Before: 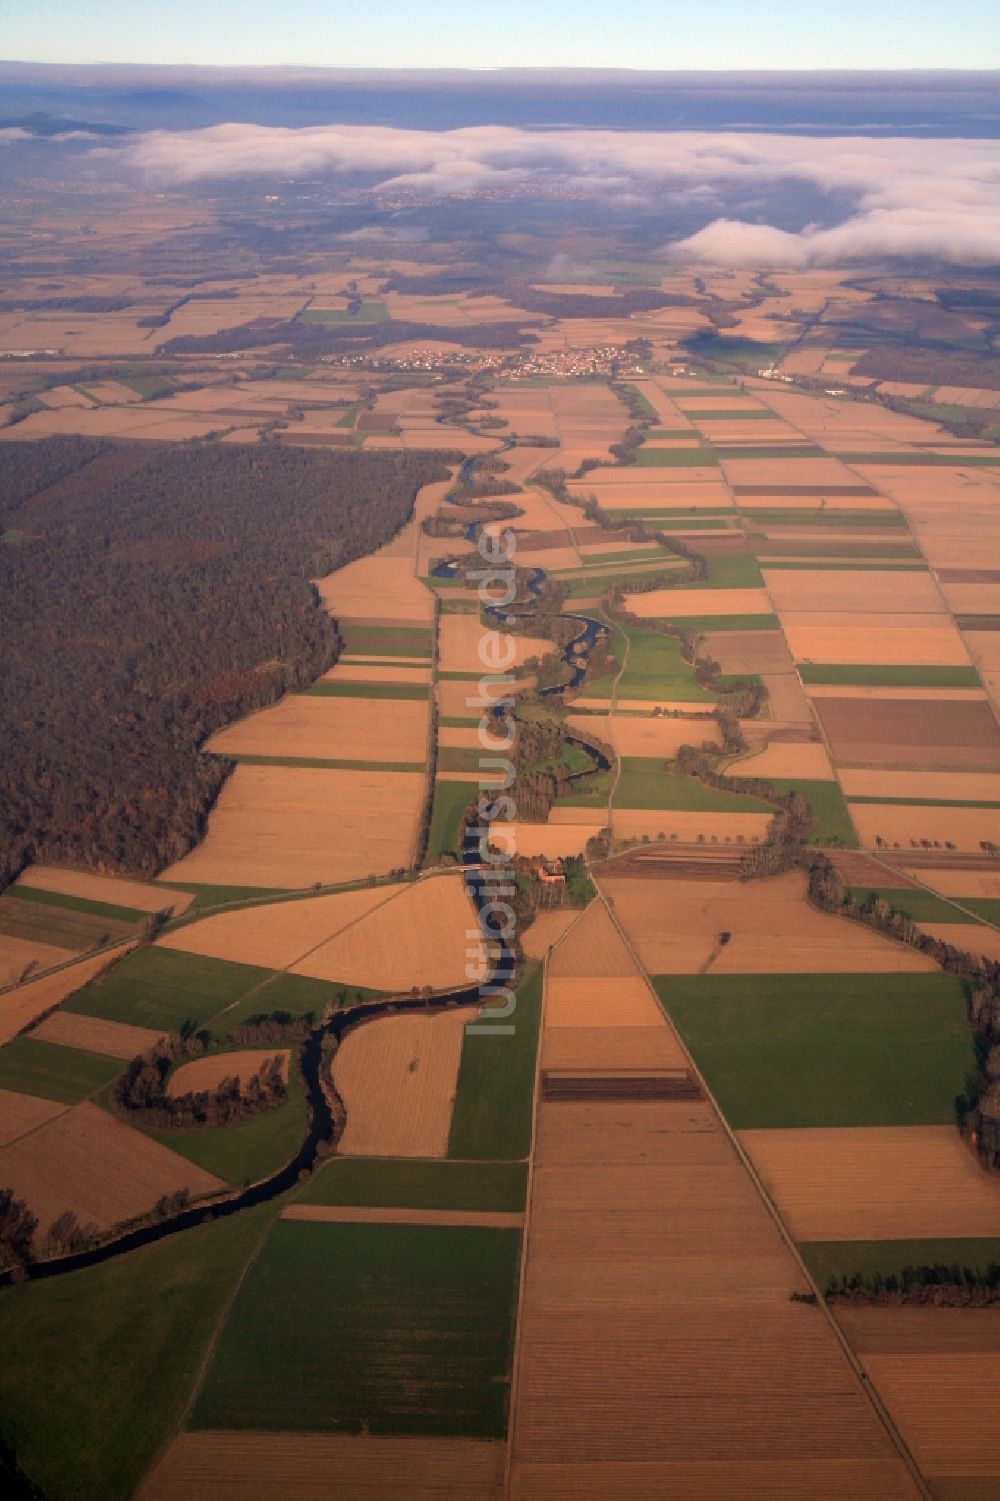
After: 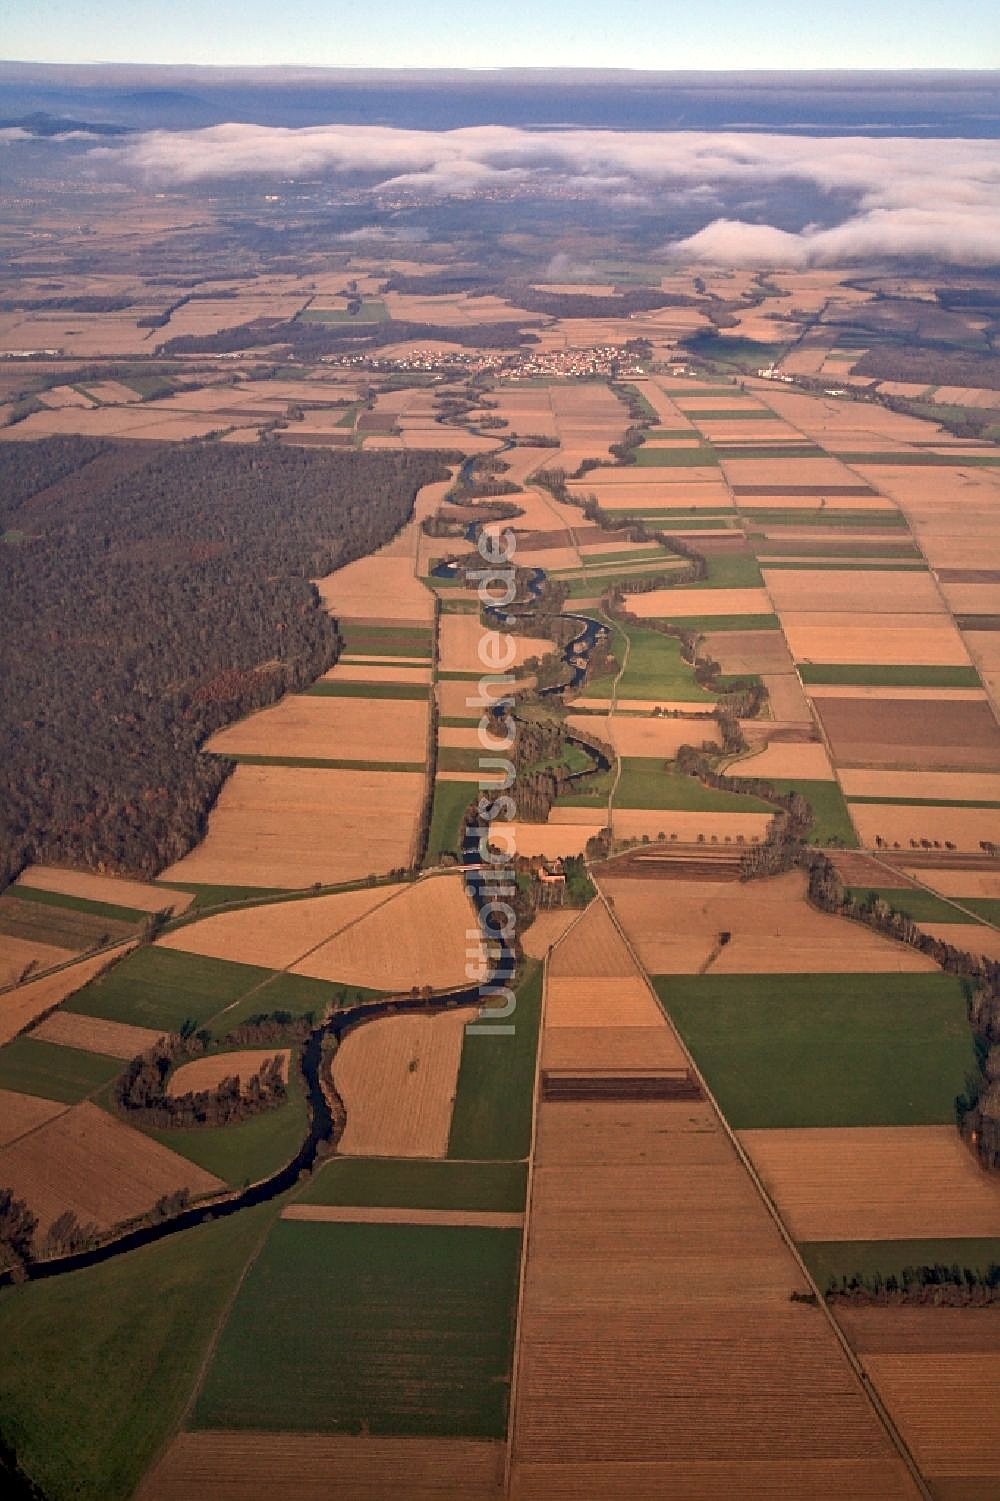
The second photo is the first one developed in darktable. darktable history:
rgb curve: curves: ch0 [(0, 0) (0.093, 0.159) (0.241, 0.265) (0.414, 0.42) (1, 1)], compensate middle gray true, preserve colors basic power
sharpen: on, module defaults
local contrast: mode bilateral grid, contrast 20, coarseness 20, detail 150%, midtone range 0.2
